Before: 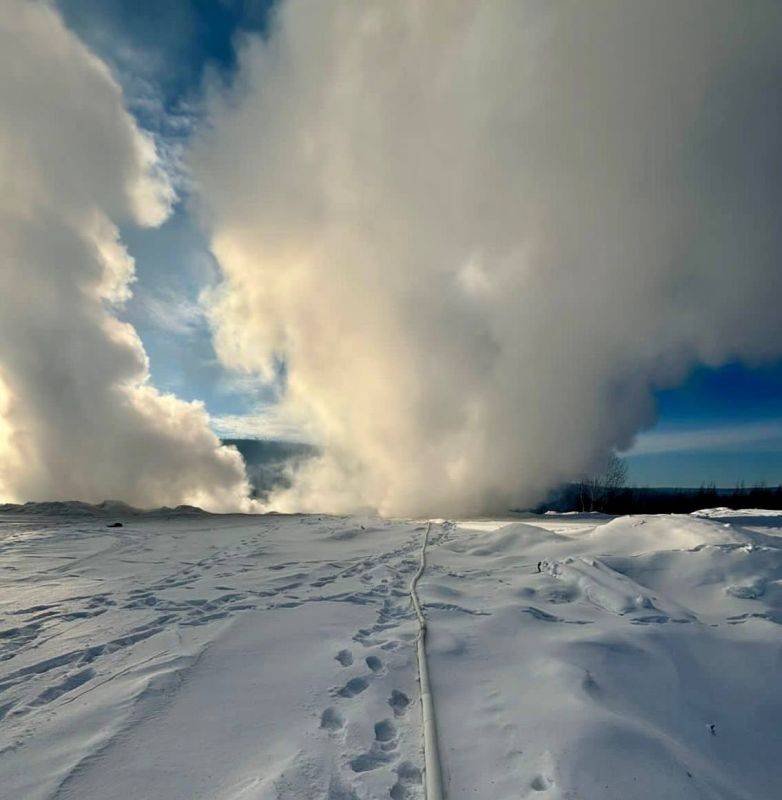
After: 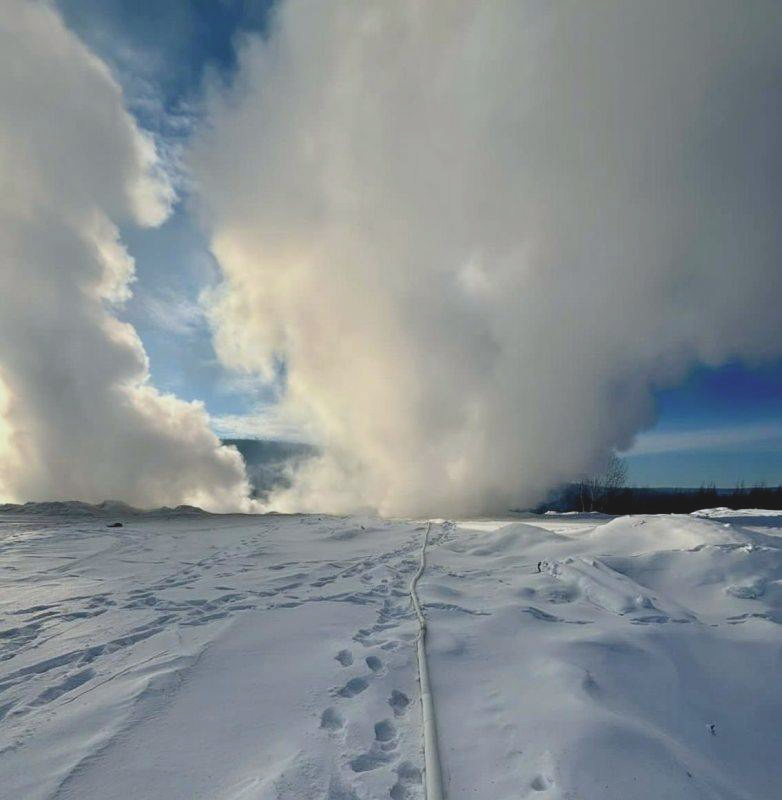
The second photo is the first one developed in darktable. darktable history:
contrast brightness saturation: contrast -0.15, brightness 0.05, saturation -0.12
white balance: red 0.967, blue 1.049
